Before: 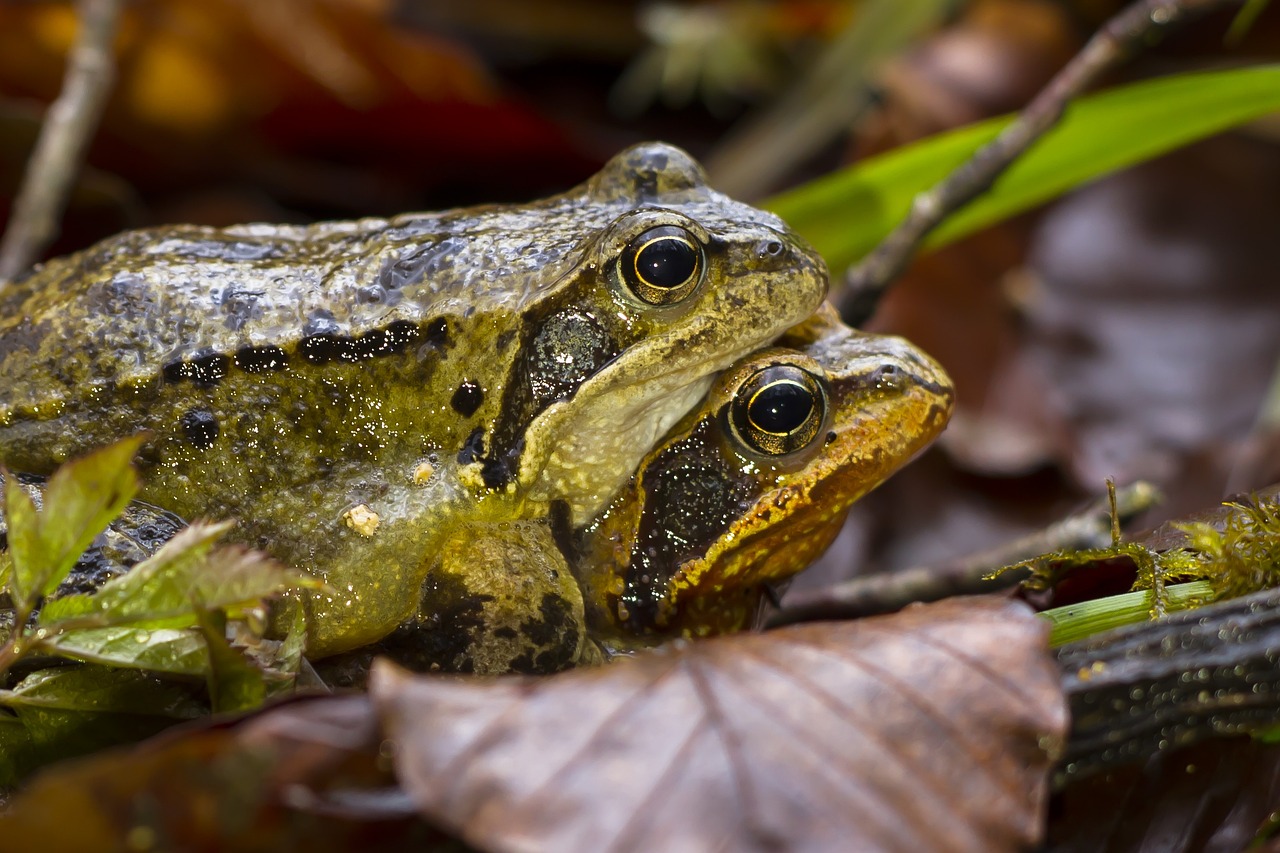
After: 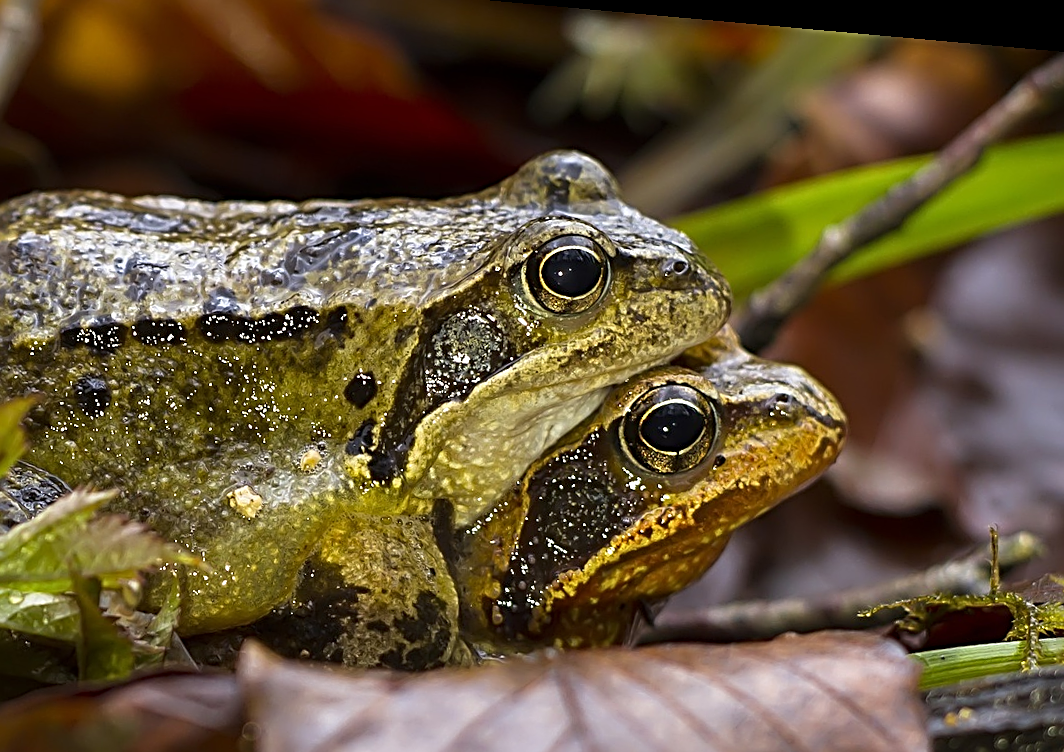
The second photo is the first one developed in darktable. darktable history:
crop and rotate: left 10.77%, top 5.1%, right 10.41%, bottom 16.76%
sharpen: radius 3.025, amount 0.757
rotate and perspective: rotation 5.12°, automatic cropping off
